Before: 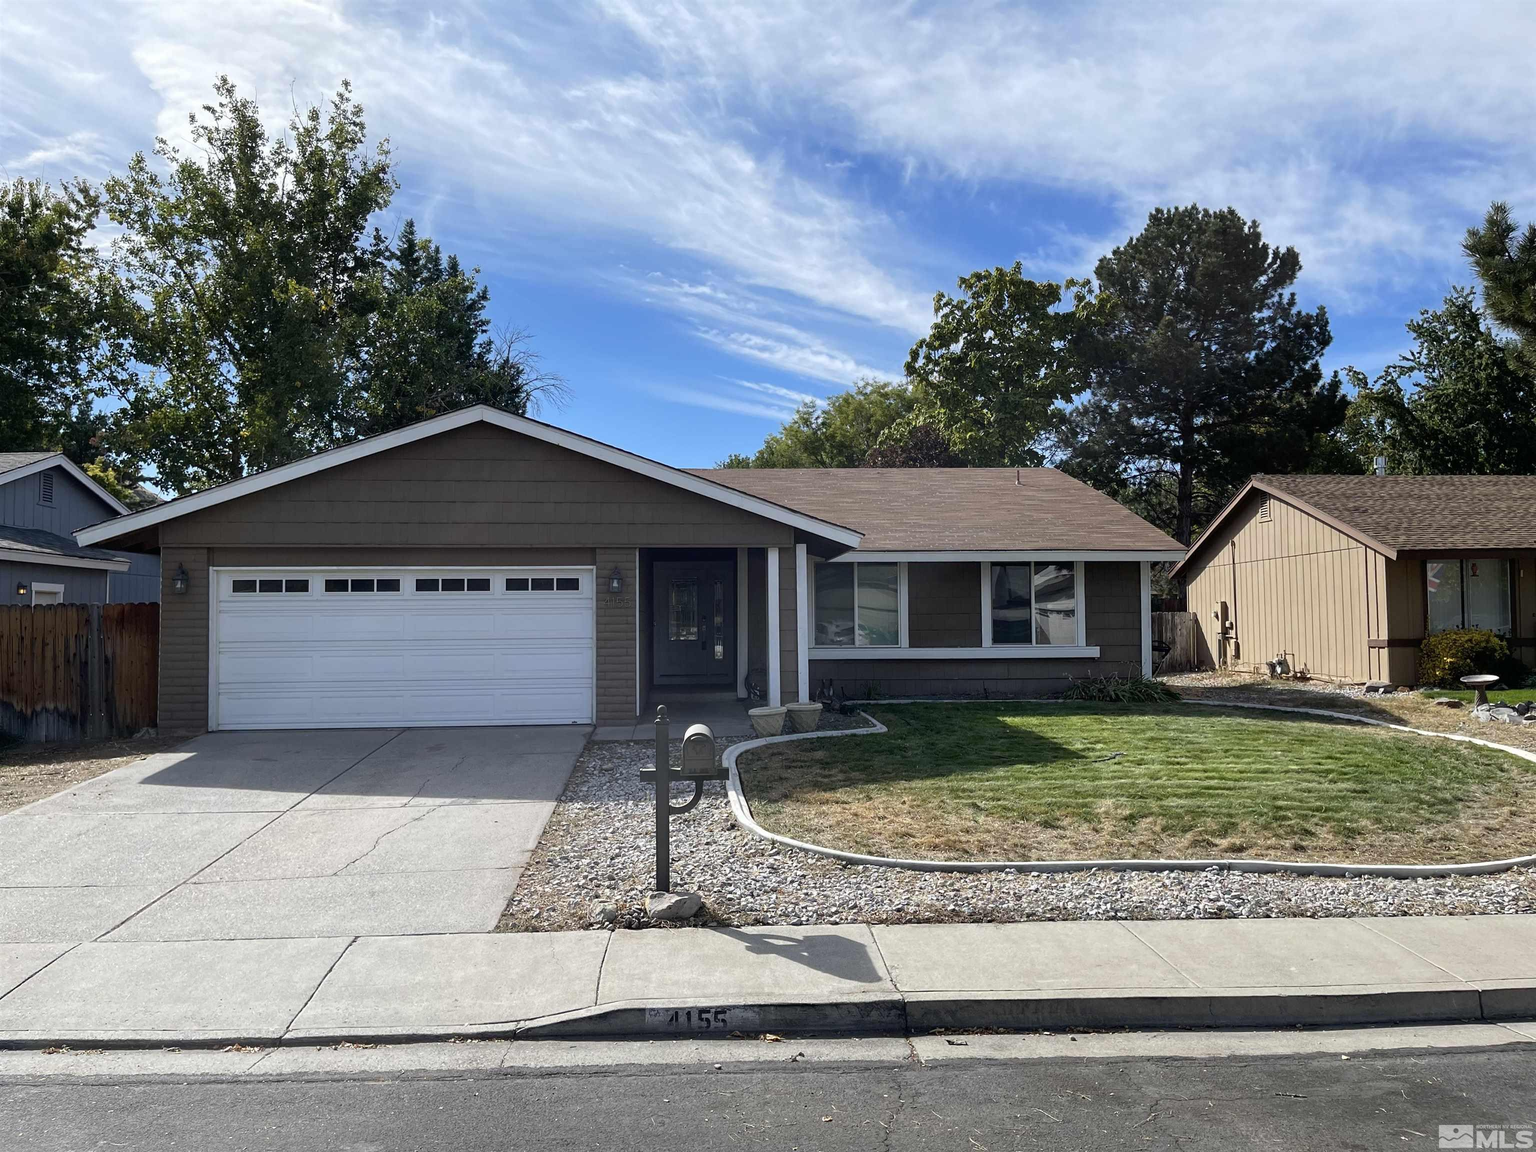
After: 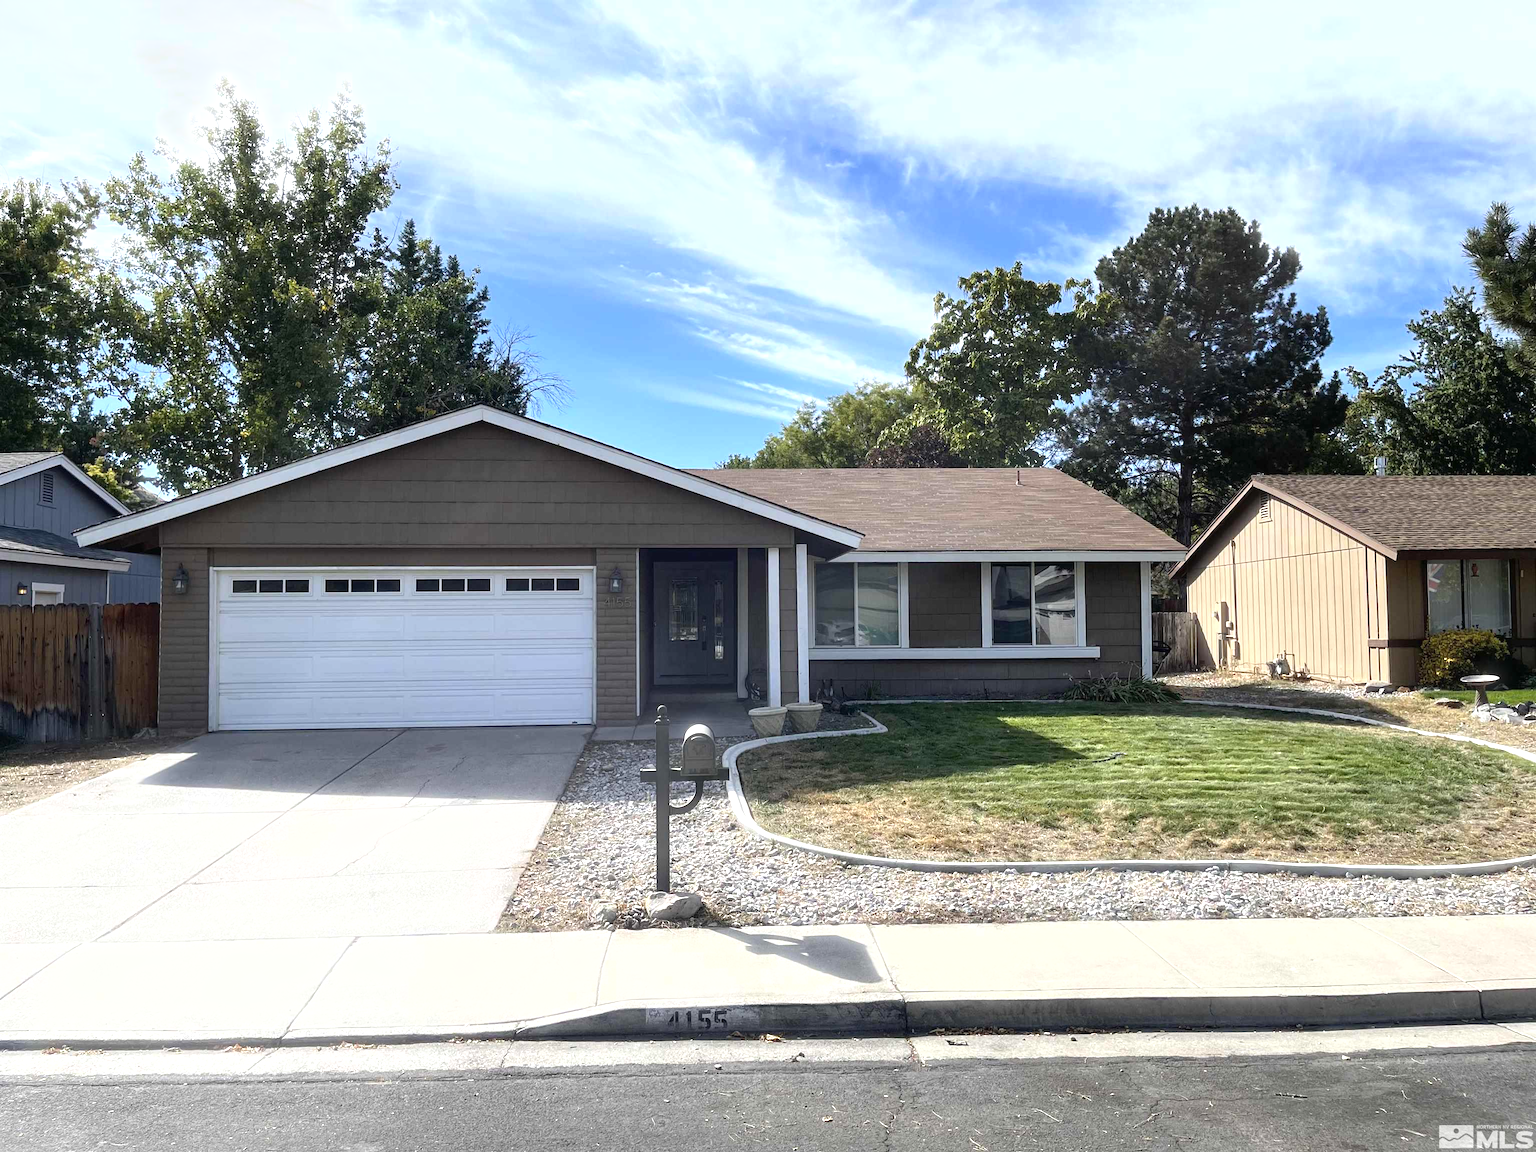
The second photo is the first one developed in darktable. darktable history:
bloom: size 3%, threshold 100%, strength 0%
exposure: black level correction 0, exposure 0.7 EV, compensate exposure bias true, compensate highlight preservation false
